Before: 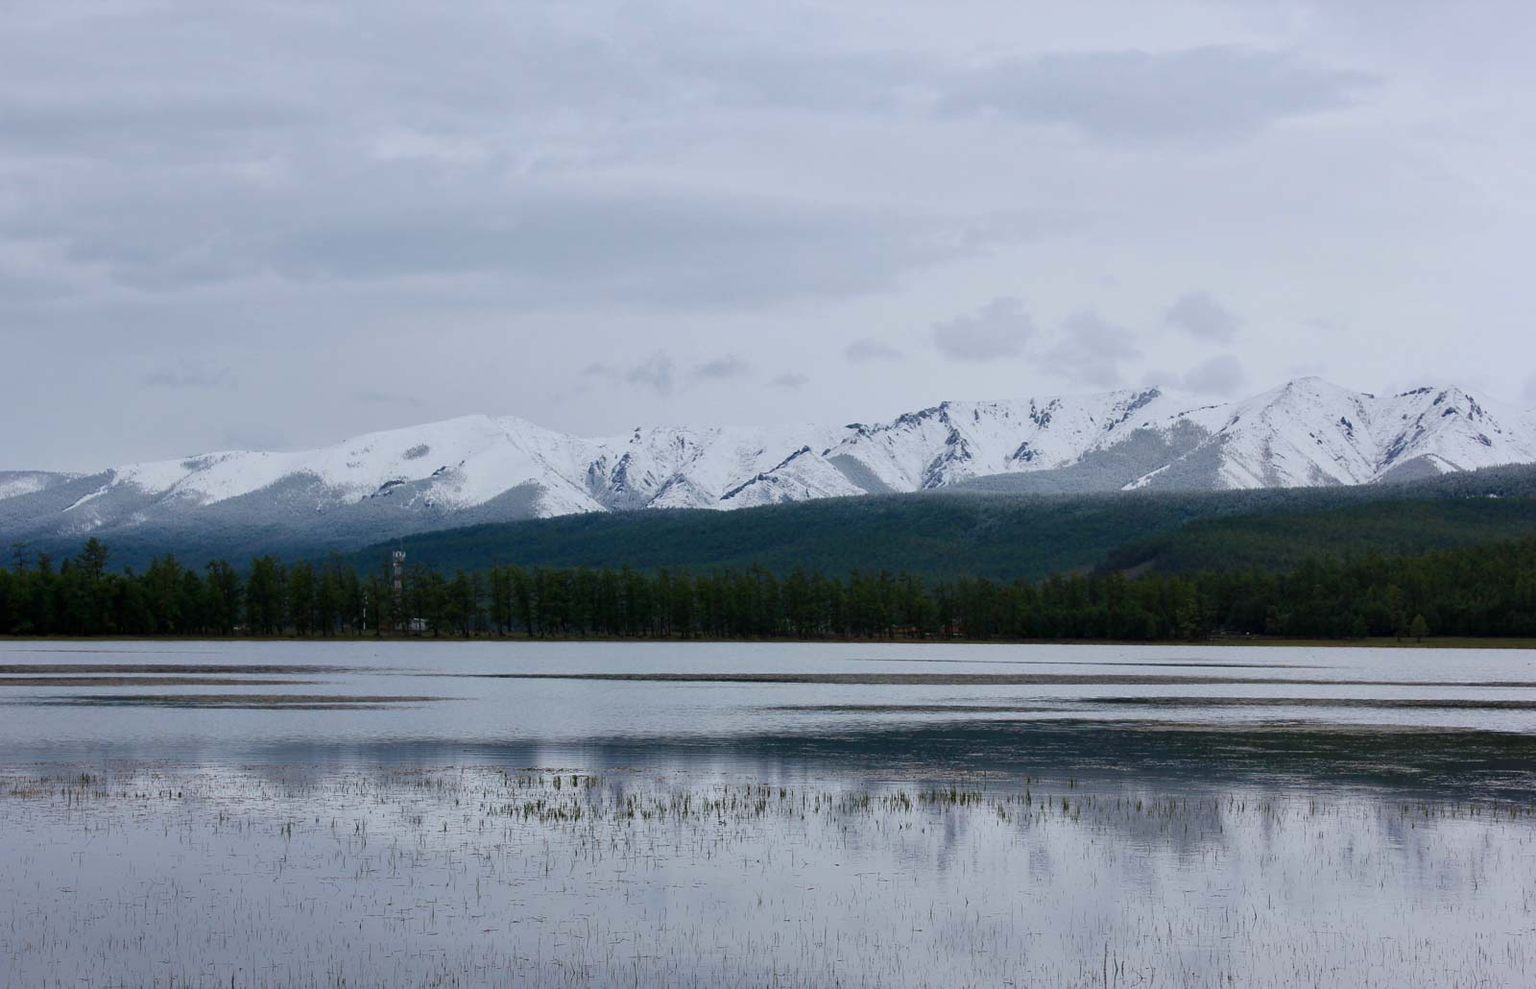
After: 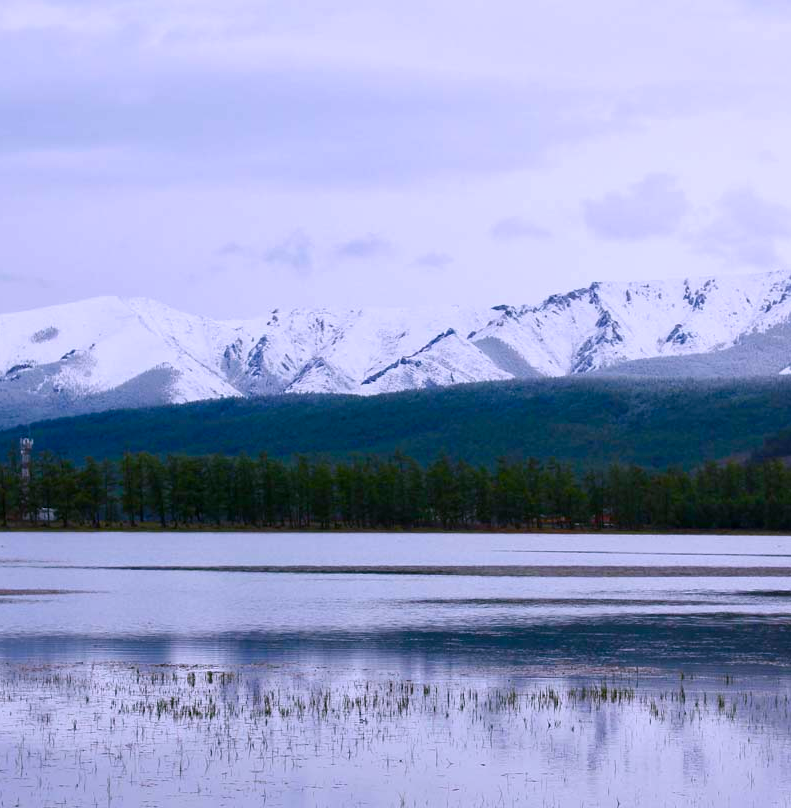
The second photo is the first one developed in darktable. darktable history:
white balance: red 1.042, blue 1.17
exposure: black level correction 0, exposure 0.3 EV, compensate highlight preservation false
crop and rotate: angle 0.02°, left 24.353%, top 13.219%, right 26.156%, bottom 8.224%
color balance rgb: perceptual saturation grading › global saturation 20%, perceptual saturation grading › highlights -25%, perceptual saturation grading › shadows 50%
